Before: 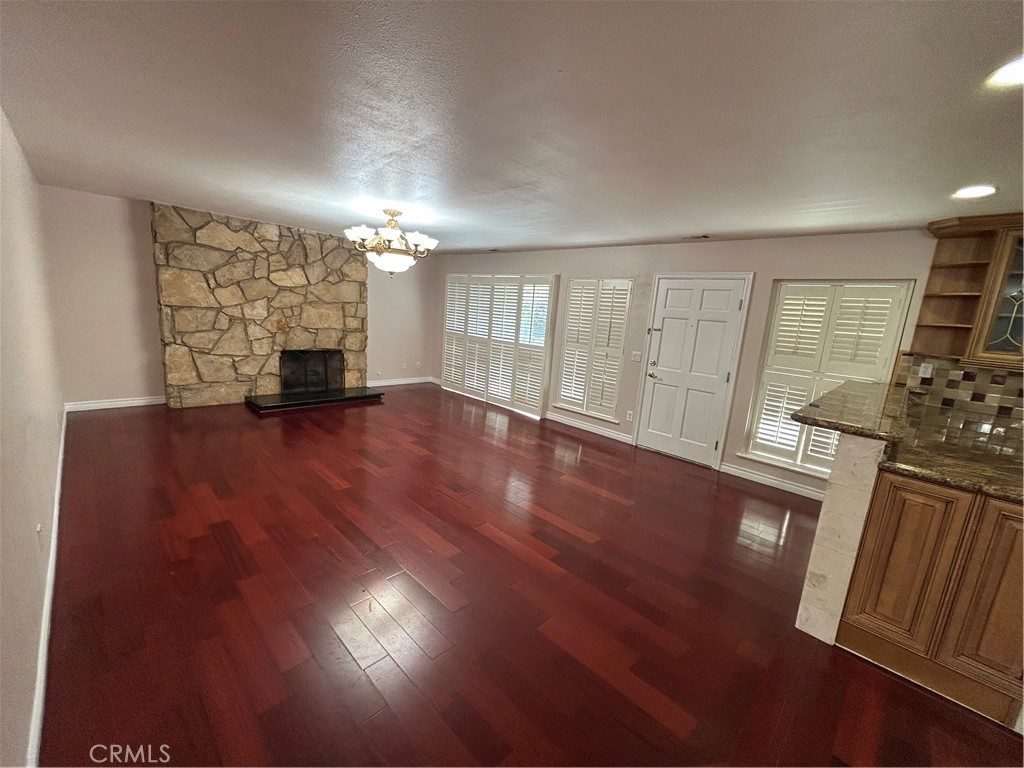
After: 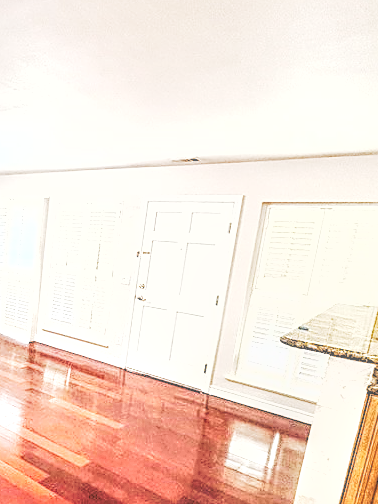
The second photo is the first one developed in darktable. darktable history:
tone equalizer: -8 EV -0.75 EV, -7 EV -0.7 EV, -6 EV -0.6 EV, -5 EV -0.4 EV, -3 EV 0.4 EV, -2 EV 0.6 EV, -1 EV 0.7 EV, +0 EV 0.75 EV, edges refinement/feathering 500, mask exposure compensation -1.57 EV, preserve details no
tone curve: curves: ch0 [(0, 0) (0.003, 0.004) (0.011, 0.015) (0.025, 0.034) (0.044, 0.061) (0.069, 0.095) (0.1, 0.137) (0.136, 0.186) (0.177, 0.243) (0.224, 0.307) (0.277, 0.416) (0.335, 0.533) (0.399, 0.641) (0.468, 0.748) (0.543, 0.829) (0.623, 0.886) (0.709, 0.924) (0.801, 0.951) (0.898, 0.975) (1, 1)], preserve colors none
exposure: black level correction 0, exposure 1.1 EV, compensate highlight preservation false
local contrast: highlights 20%, shadows 30%, detail 200%, midtone range 0.2
lowpass: radius 0.1, contrast 0.85, saturation 1.1, unbound 0
sharpen: on, module defaults
crop and rotate: left 49.936%, top 10.094%, right 13.136%, bottom 24.256%
rgb levels: levels [[0.034, 0.472, 0.904], [0, 0.5, 1], [0, 0.5, 1]]
